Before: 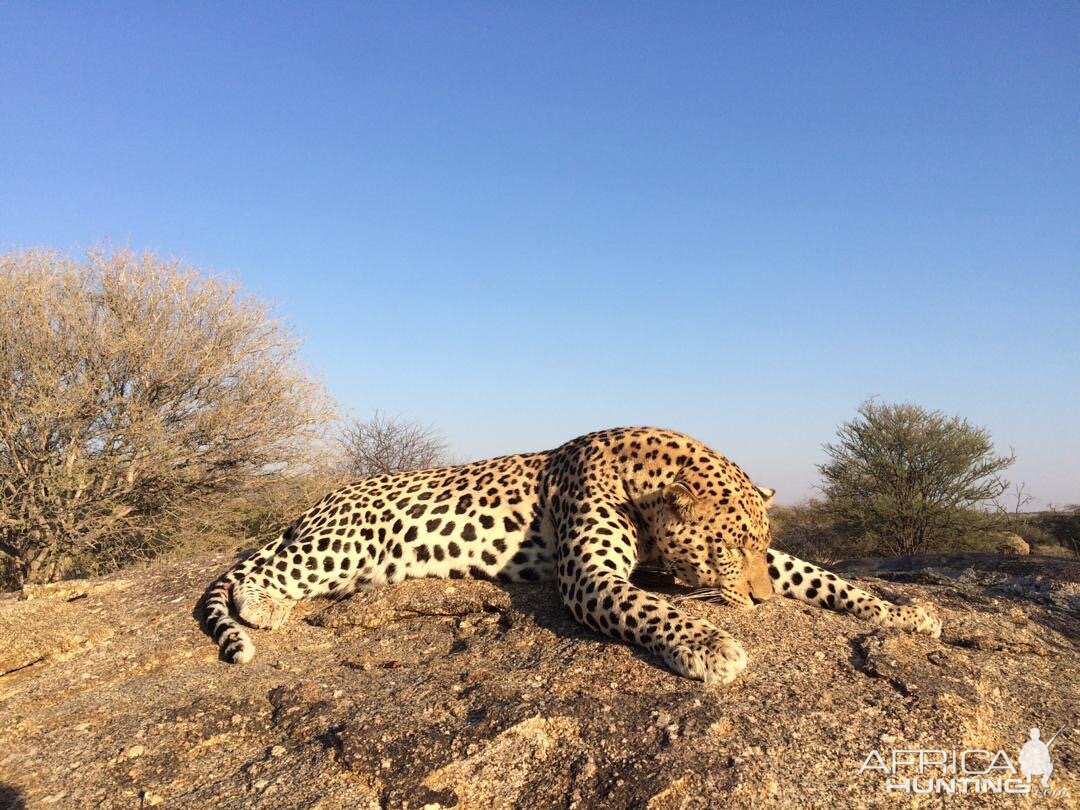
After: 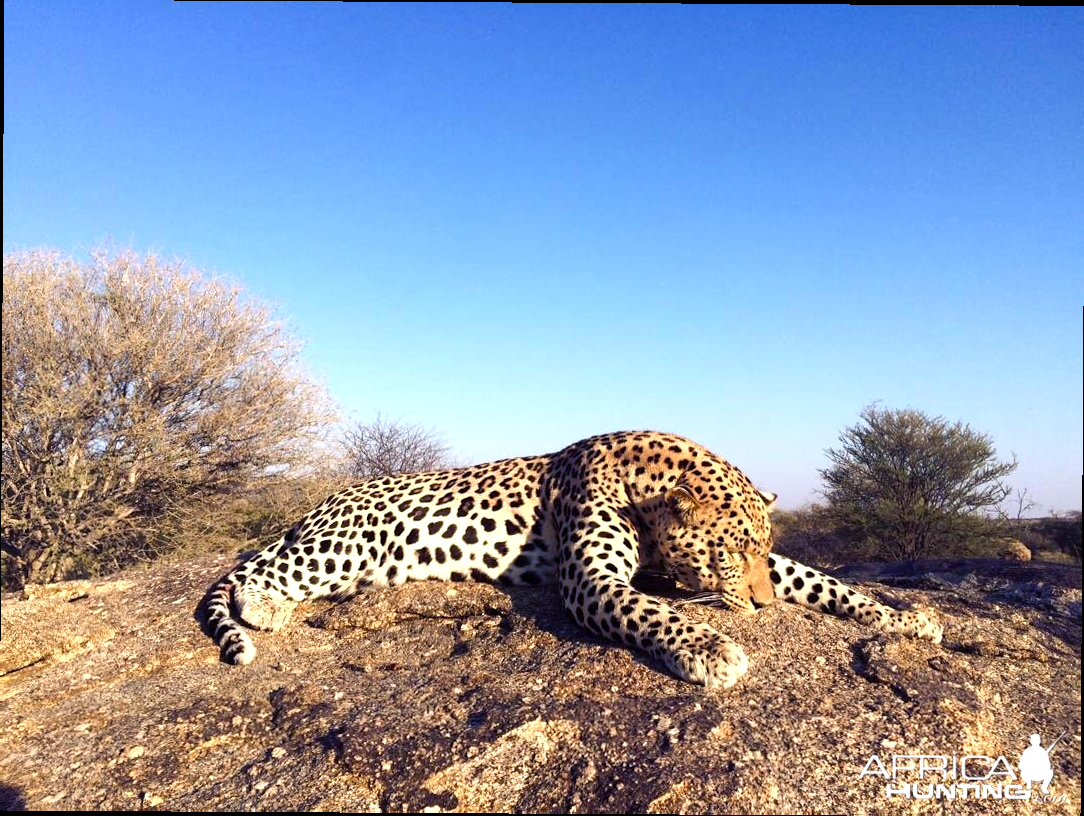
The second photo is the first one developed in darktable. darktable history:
color correction: highlights a* -0.848, highlights b* -9.33
color balance rgb: shadows lift › luminance -28.4%, shadows lift › chroma 14.751%, shadows lift › hue 272°, perceptual saturation grading › global saturation 20%, perceptual saturation grading › highlights -24.869%, perceptual saturation grading › shadows 49.753%, perceptual brilliance grading › highlights 14.224%, perceptual brilliance grading › shadows -18.455%
crop and rotate: angle -0.339°
